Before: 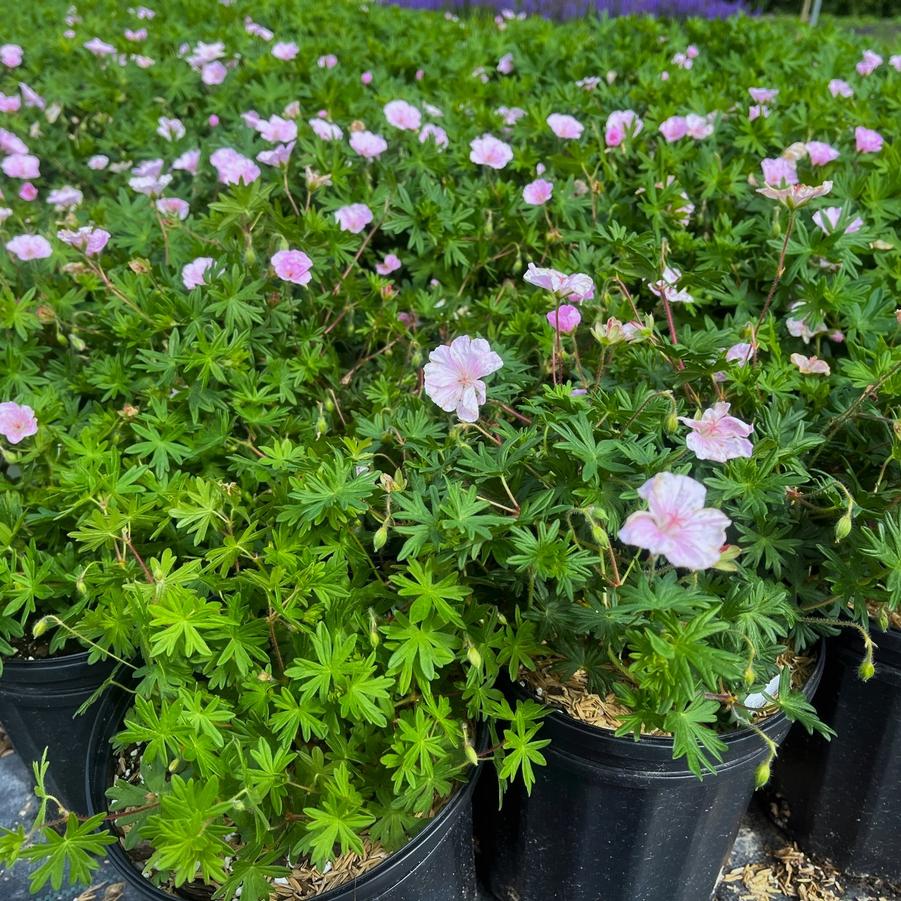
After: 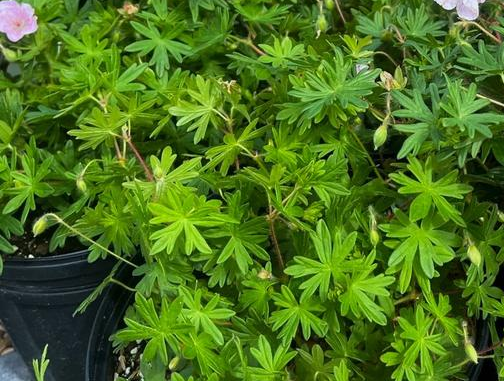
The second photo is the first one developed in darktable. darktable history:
crop: top 44.681%, right 43.761%, bottom 12.962%
